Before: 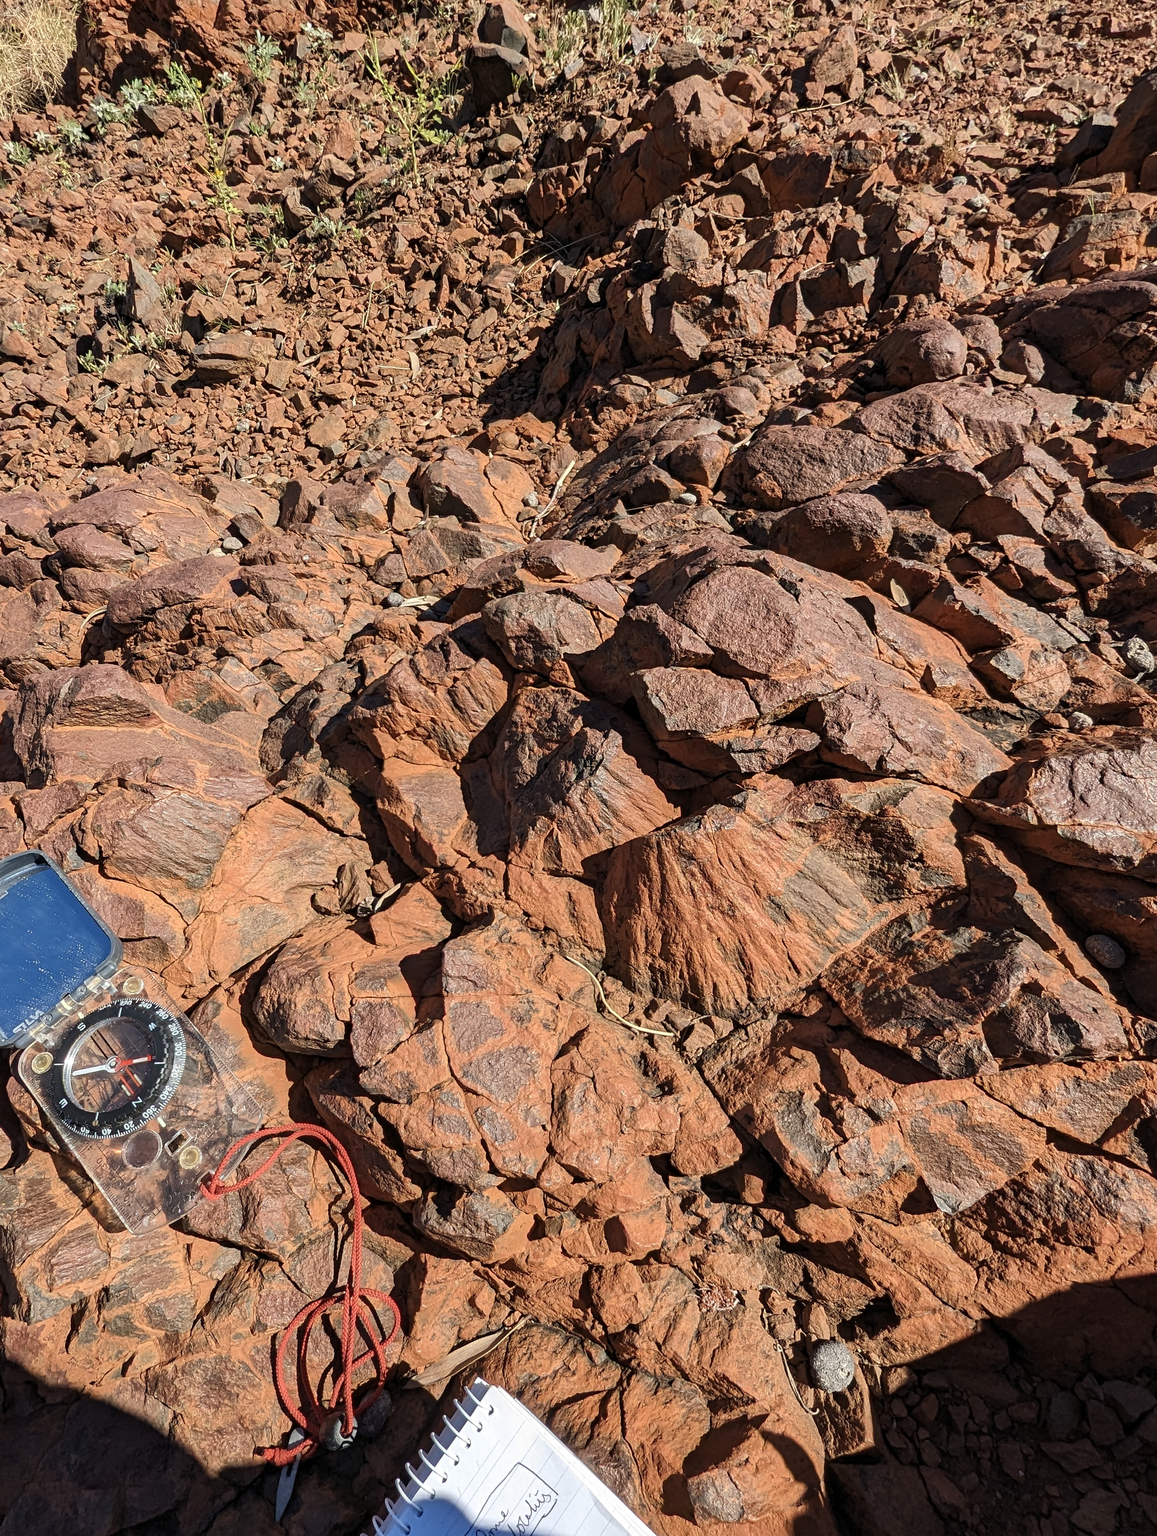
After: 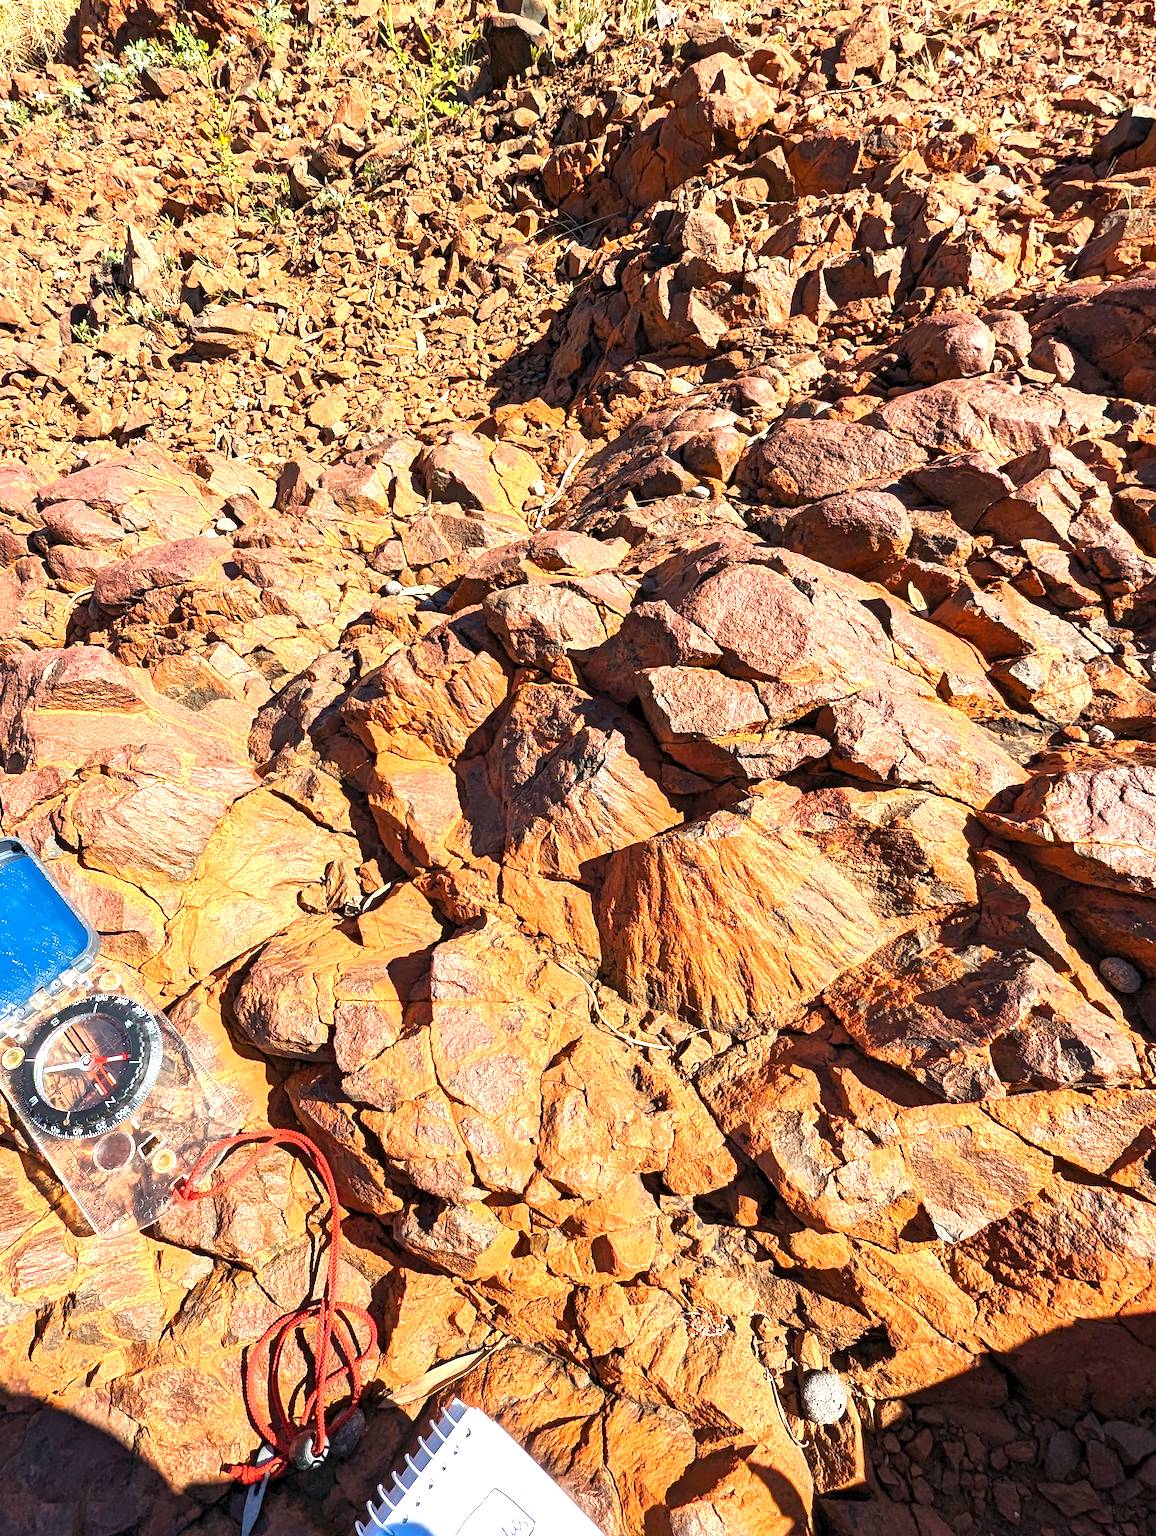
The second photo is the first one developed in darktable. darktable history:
color balance rgb: perceptual saturation grading › global saturation 25%, global vibrance 10%
crop and rotate: angle -1.69°
exposure: exposure 1.2 EV, compensate highlight preservation false
